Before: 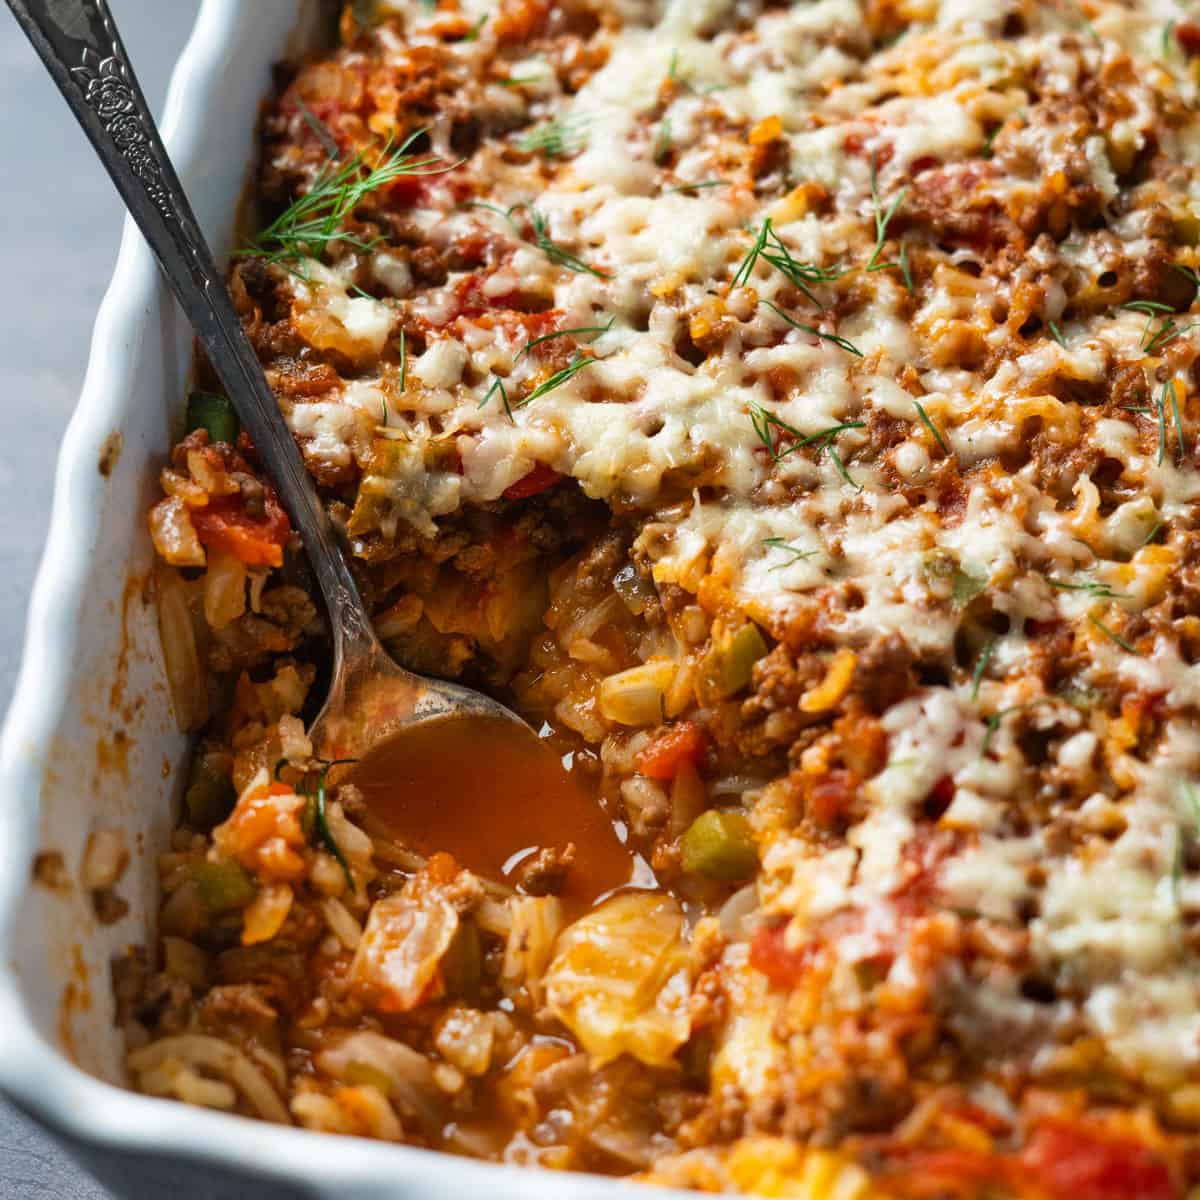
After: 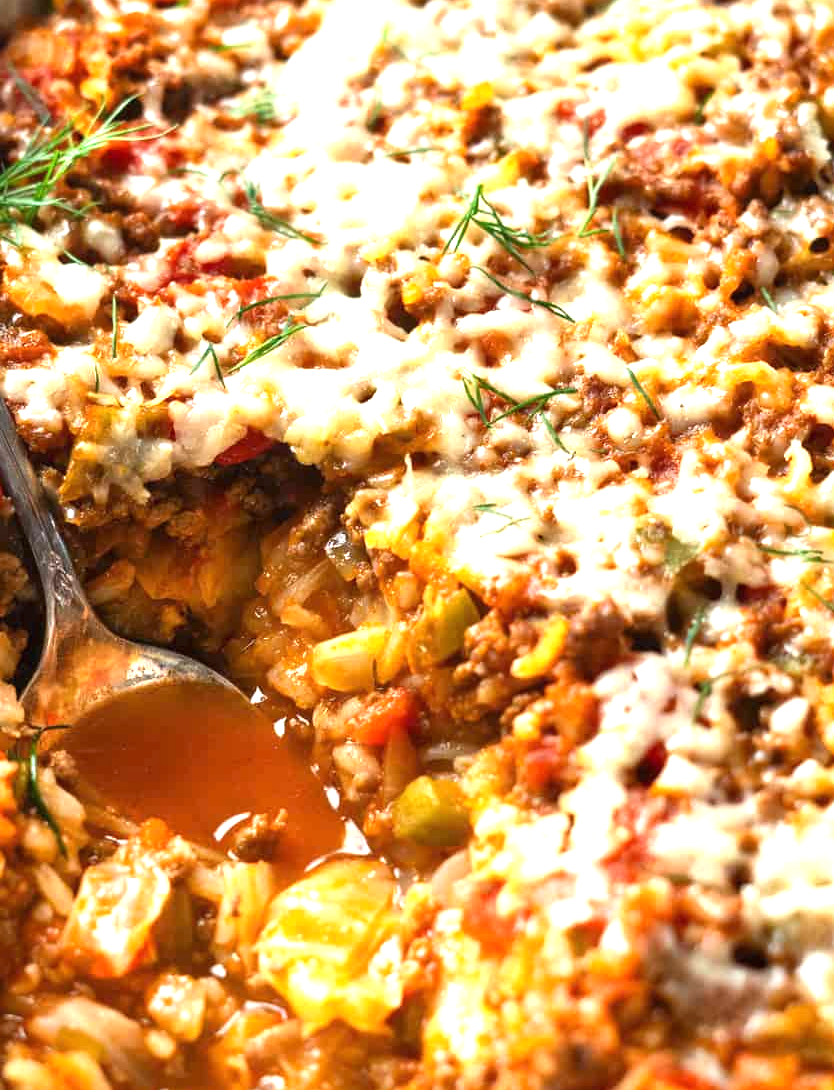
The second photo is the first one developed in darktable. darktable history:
exposure: black level correction 0, exposure 1.1 EV, compensate highlight preservation false
crop and rotate: left 24.034%, top 2.838%, right 6.406%, bottom 6.299%
tone equalizer: on, module defaults
